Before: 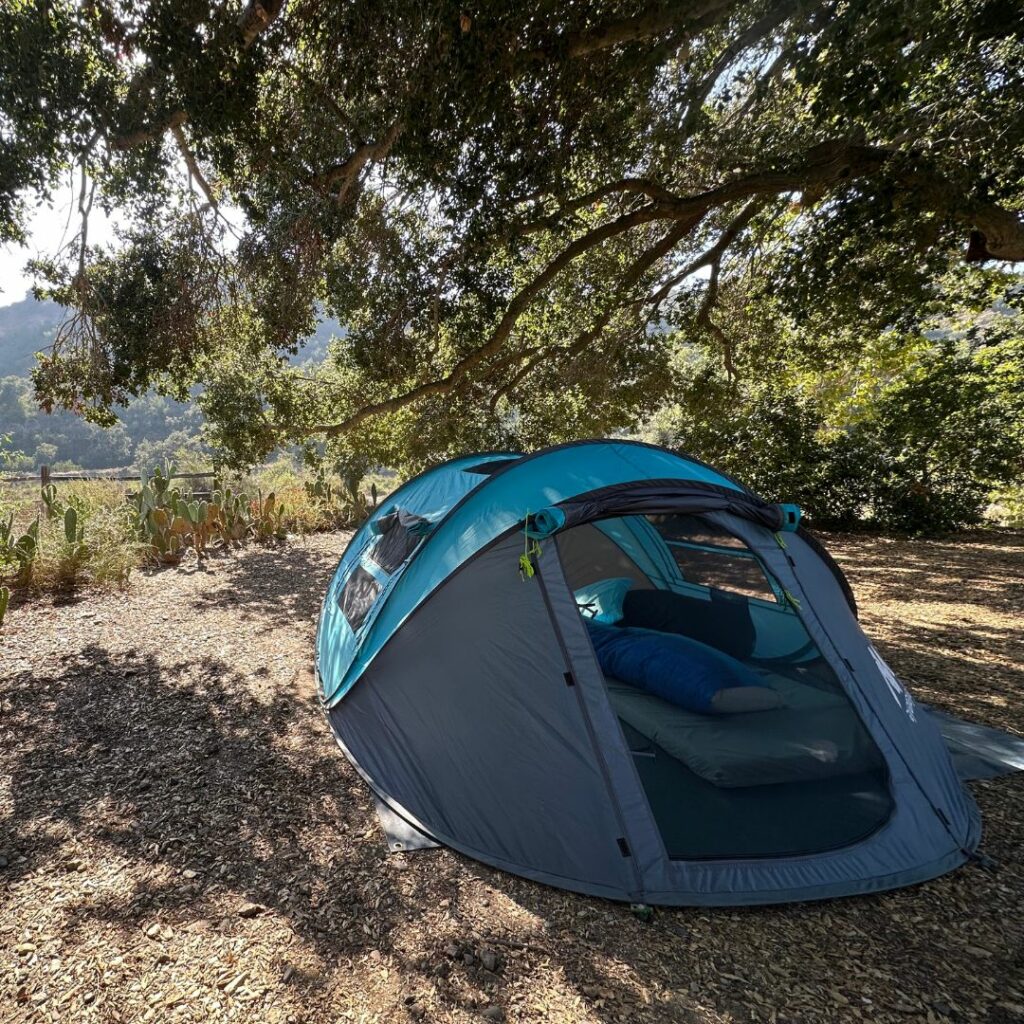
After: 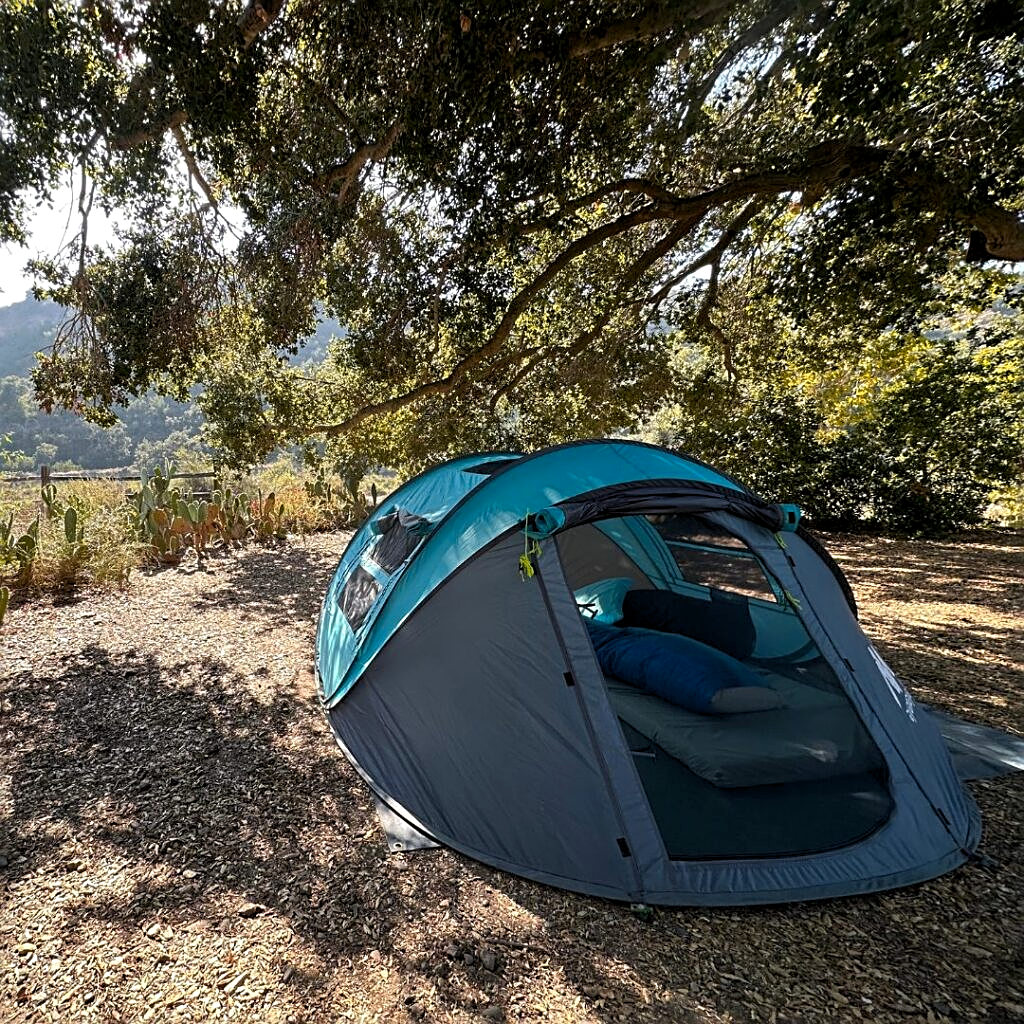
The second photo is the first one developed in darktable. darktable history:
levels: levels [0.016, 0.492, 0.969]
color zones: curves: ch1 [(0.235, 0.558) (0.75, 0.5)]; ch2 [(0.25, 0.462) (0.749, 0.457)]
sharpen: on, module defaults
exposure: black level correction 0.001, compensate highlight preservation false
